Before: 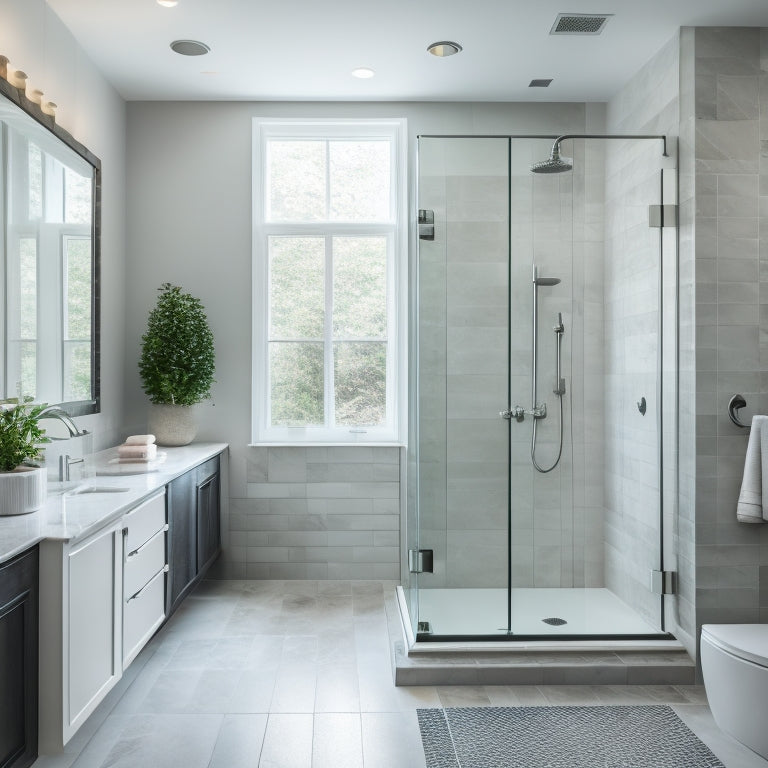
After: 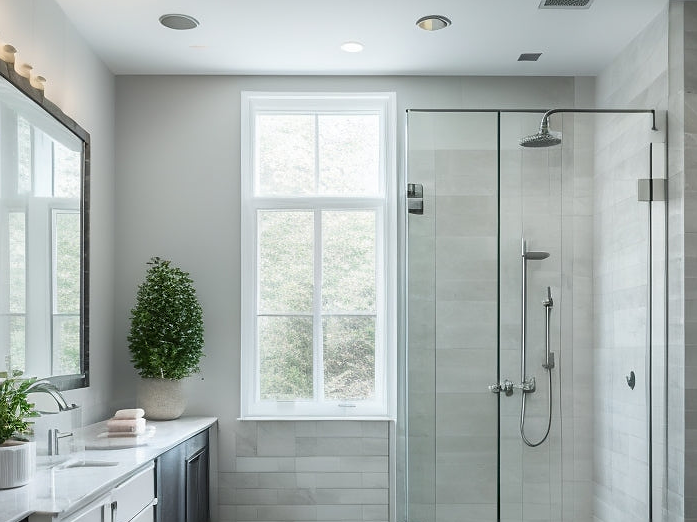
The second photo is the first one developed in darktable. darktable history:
crop: left 1.513%, top 3.398%, right 7.671%, bottom 28.507%
sharpen: radius 1.038
